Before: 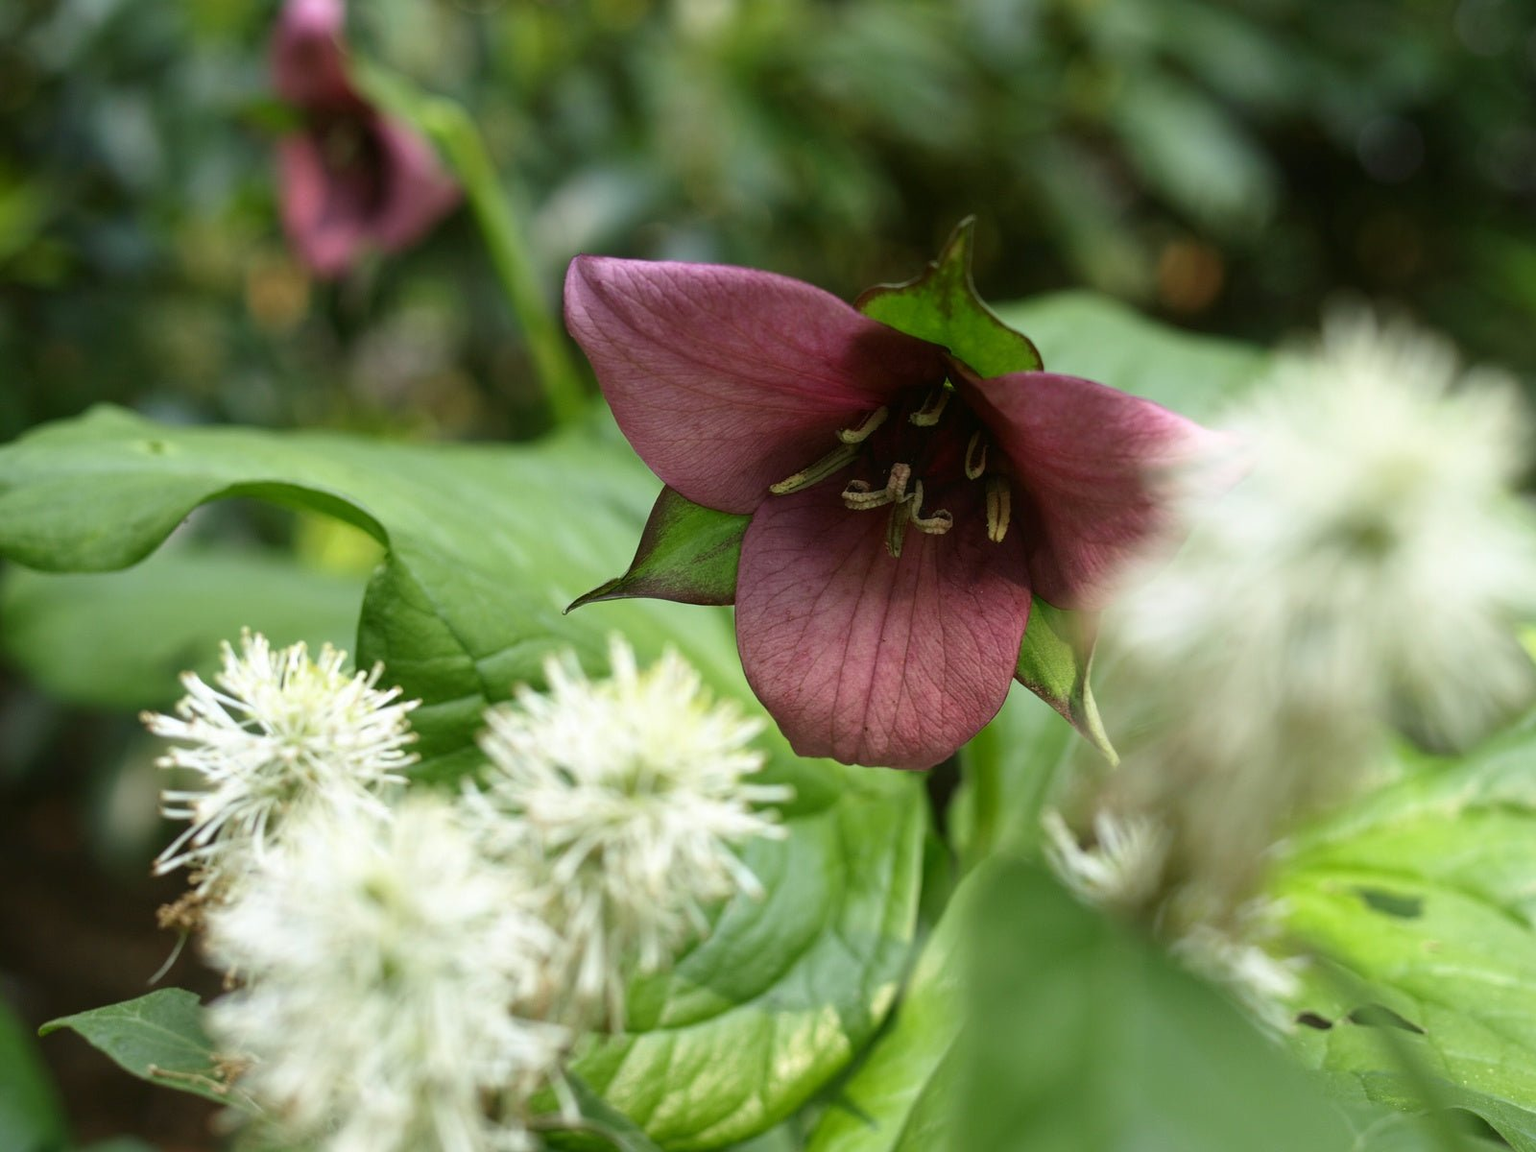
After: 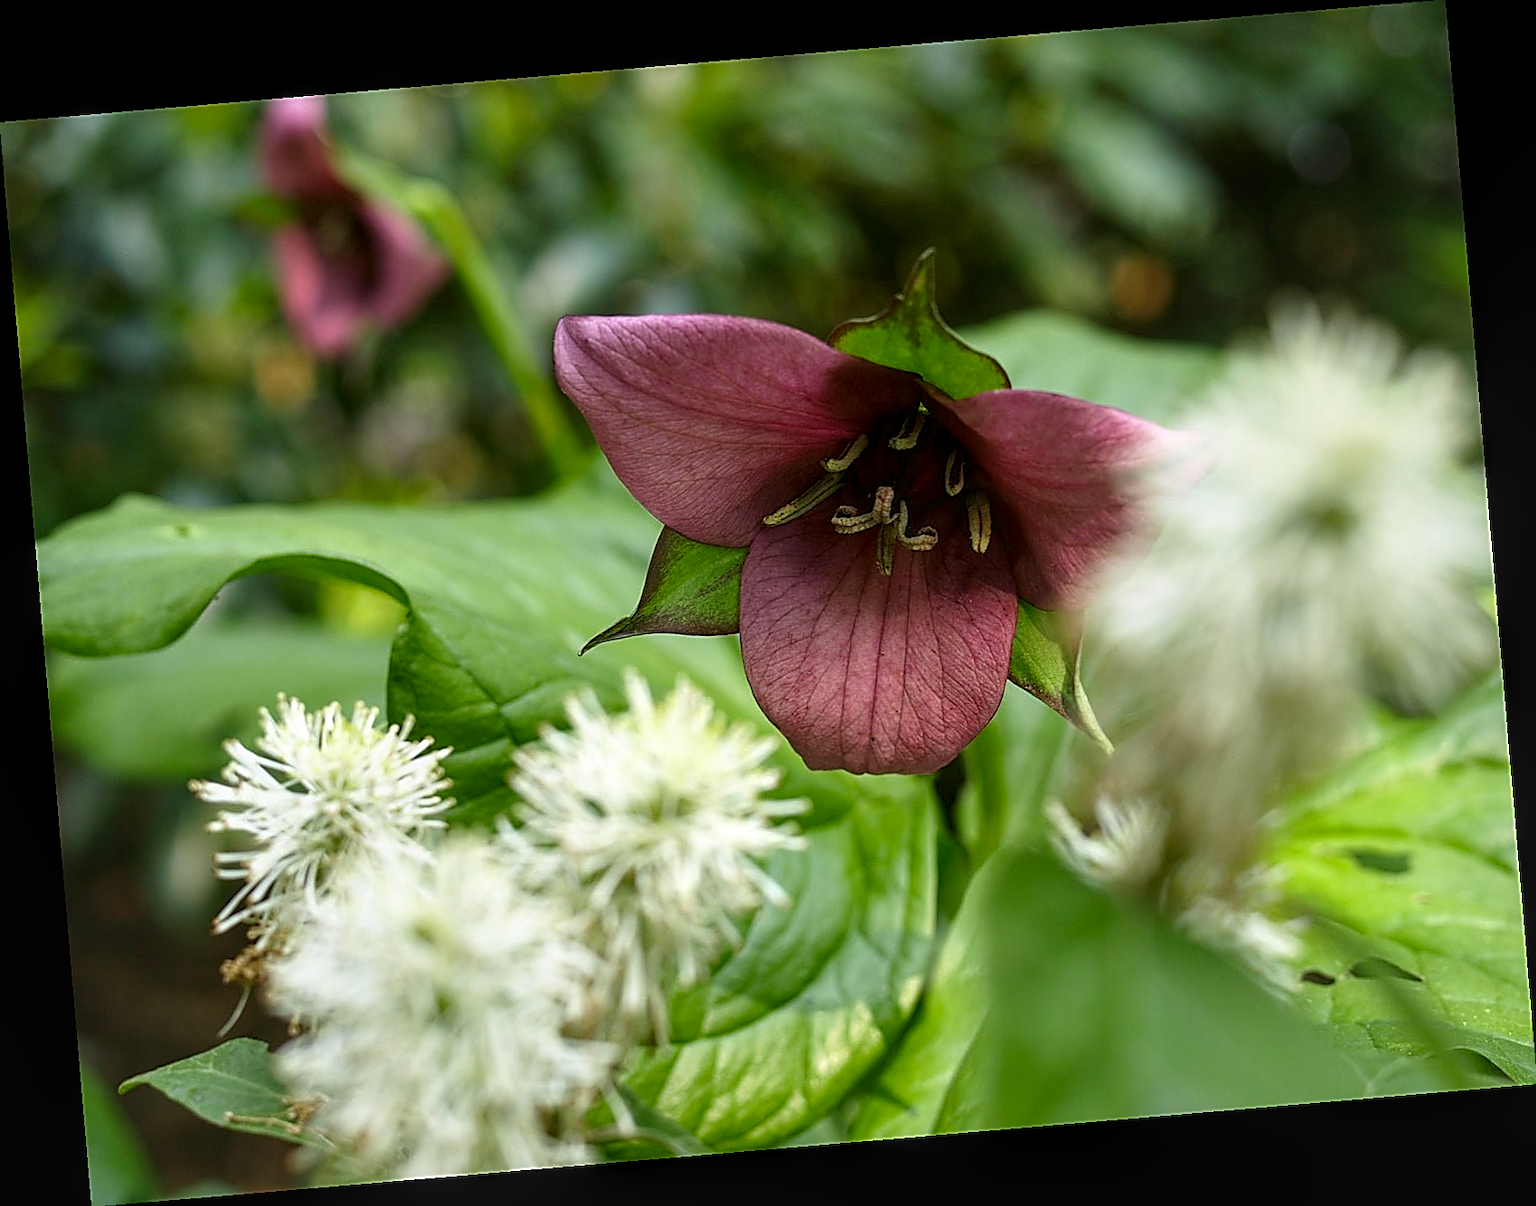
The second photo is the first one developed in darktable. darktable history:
sharpen: radius 1.685, amount 1.294
local contrast: on, module defaults
rotate and perspective: rotation -4.86°, automatic cropping off
color balance rgb: linear chroma grading › shadows 19.44%, linear chroma grading › highlights 3.42%, linear chroma grading › mid-tones 10.16%
